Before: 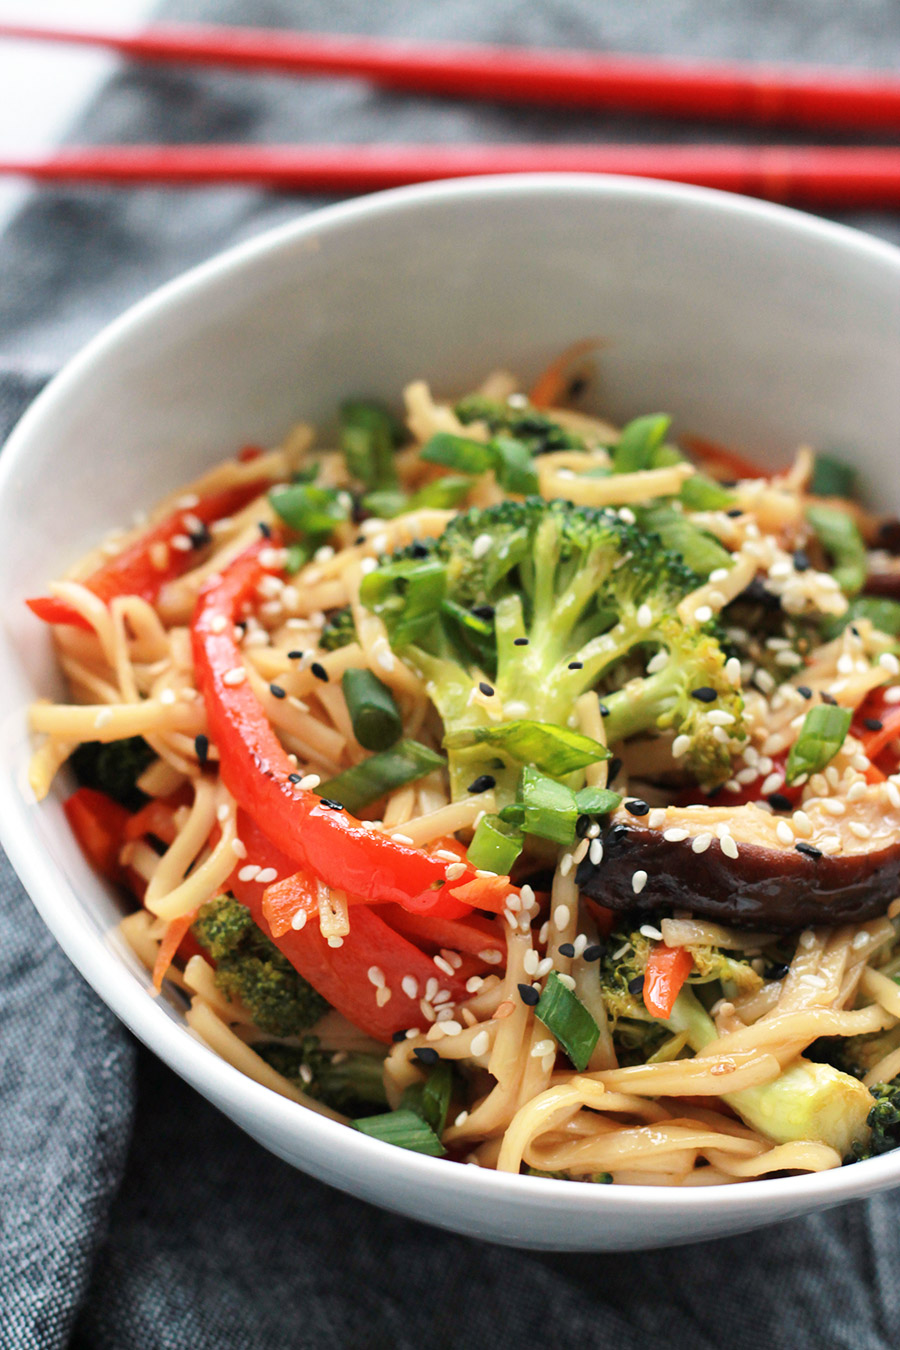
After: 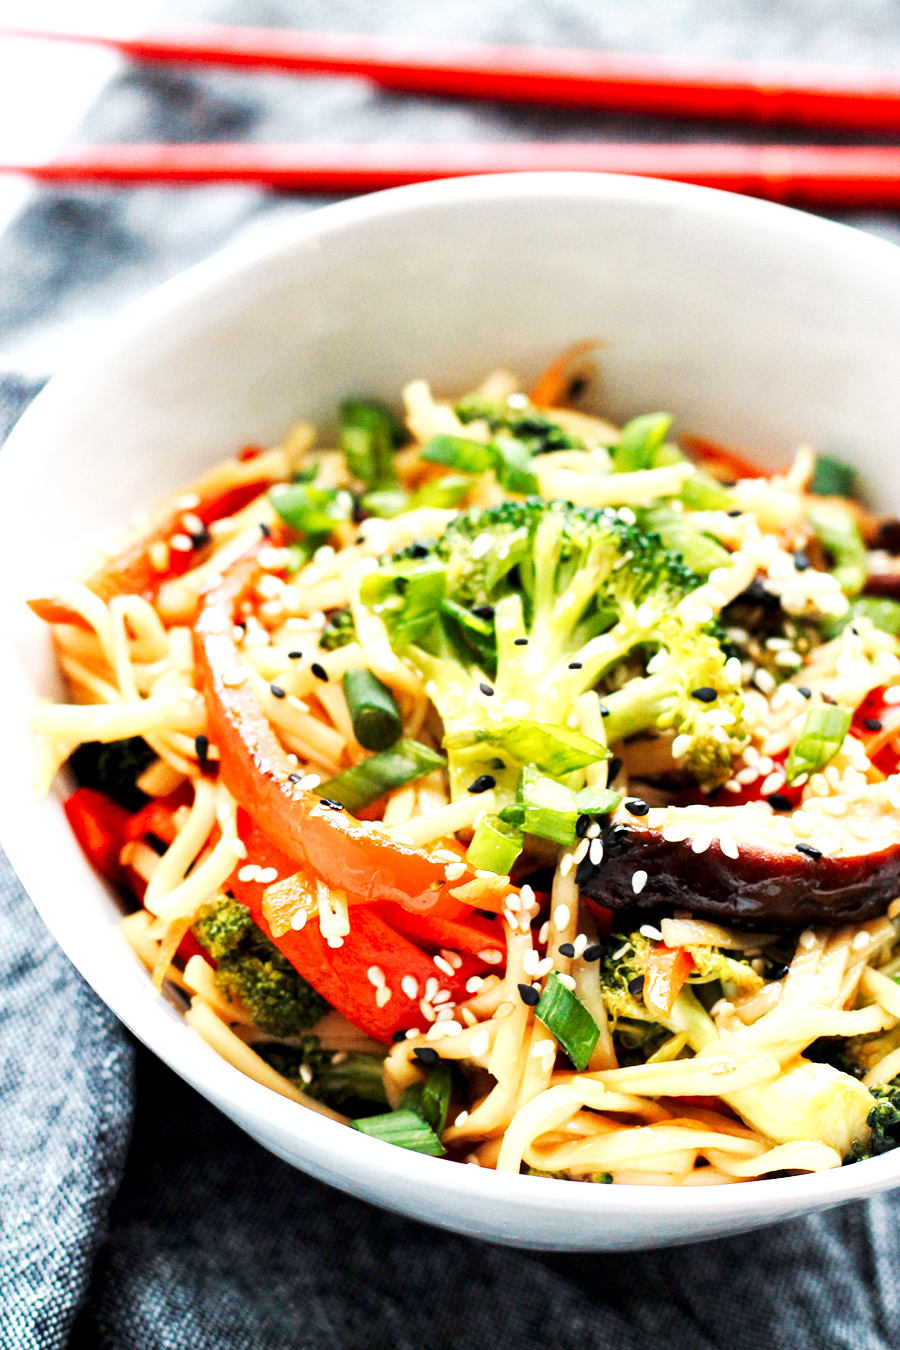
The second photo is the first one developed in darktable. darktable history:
base curve: curves: ch0 [(0, 0) (0.007, 0.004) (0.027, 0.03) (0.046, 0.07) (0.207, 0.54) (0.442, 0.872) (0.673, 0.972) (1, 1)], preserve colors none
local contrast: highlights 102%, shadows 101%, detail 131%, midtone range 0.2
